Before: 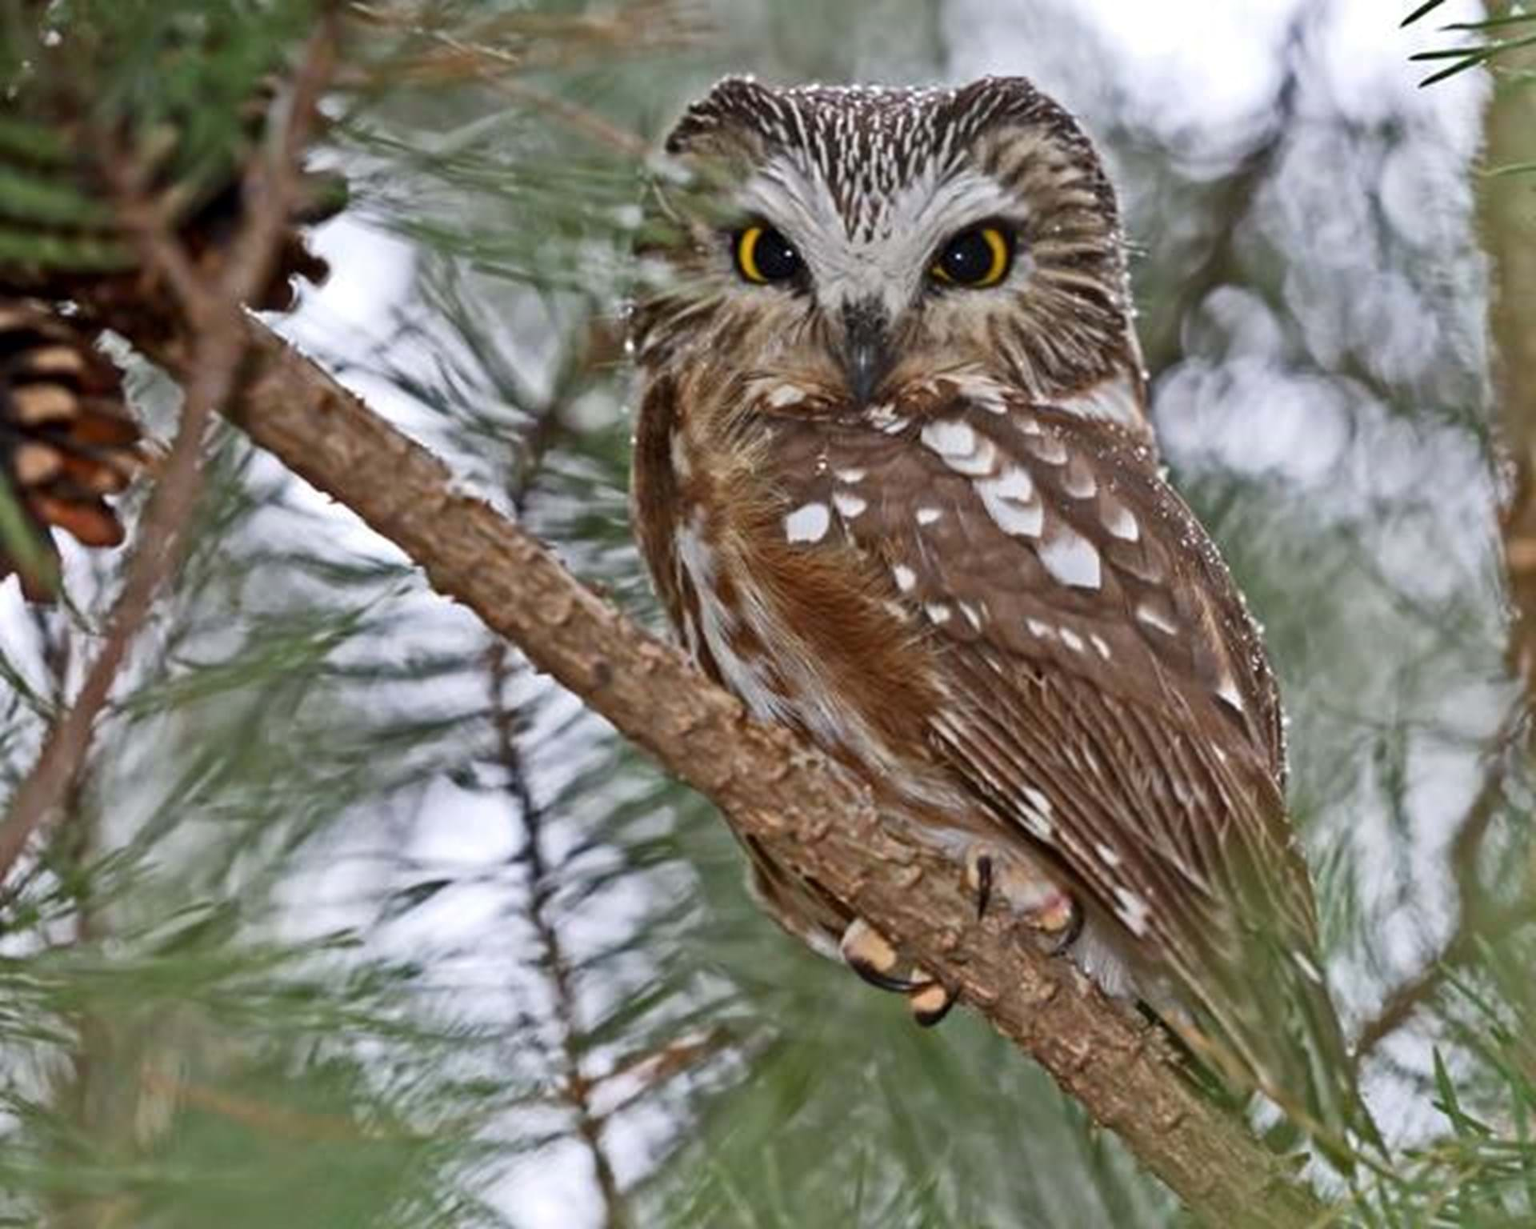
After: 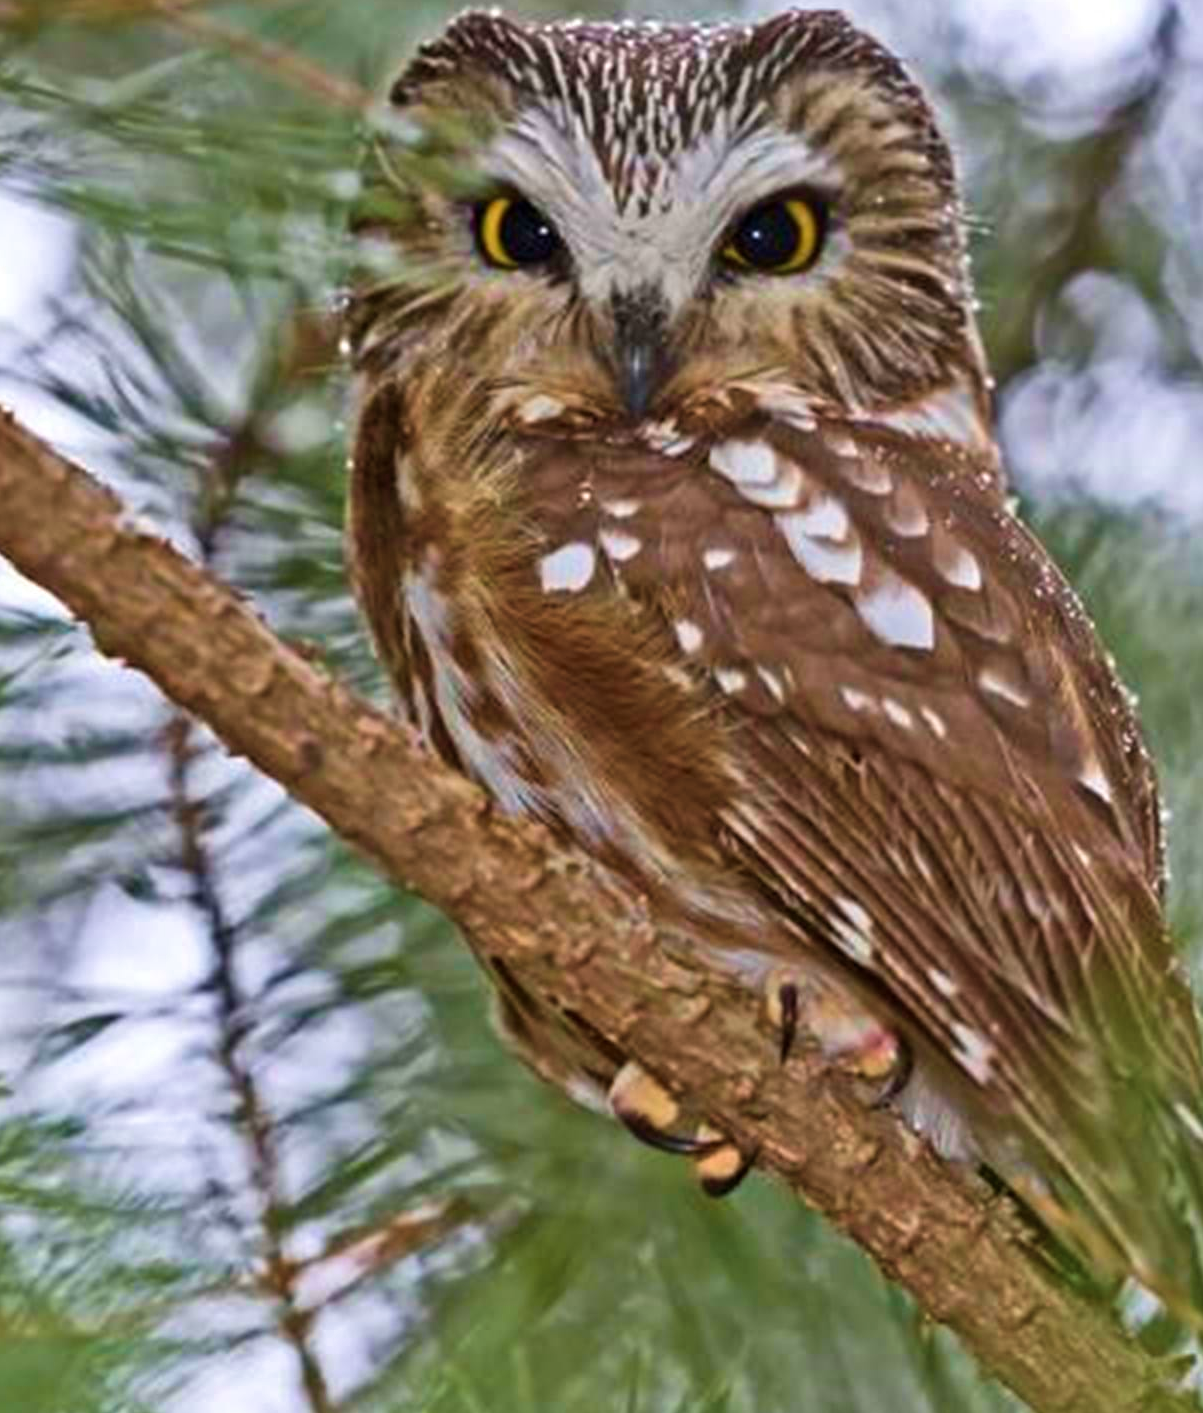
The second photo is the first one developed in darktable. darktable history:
velvia: strength 66.83%, mid-tones bias 0.965
crop and rotate: left 23.048%, top 5.623%, right 14.284%, bottom 2.331%
